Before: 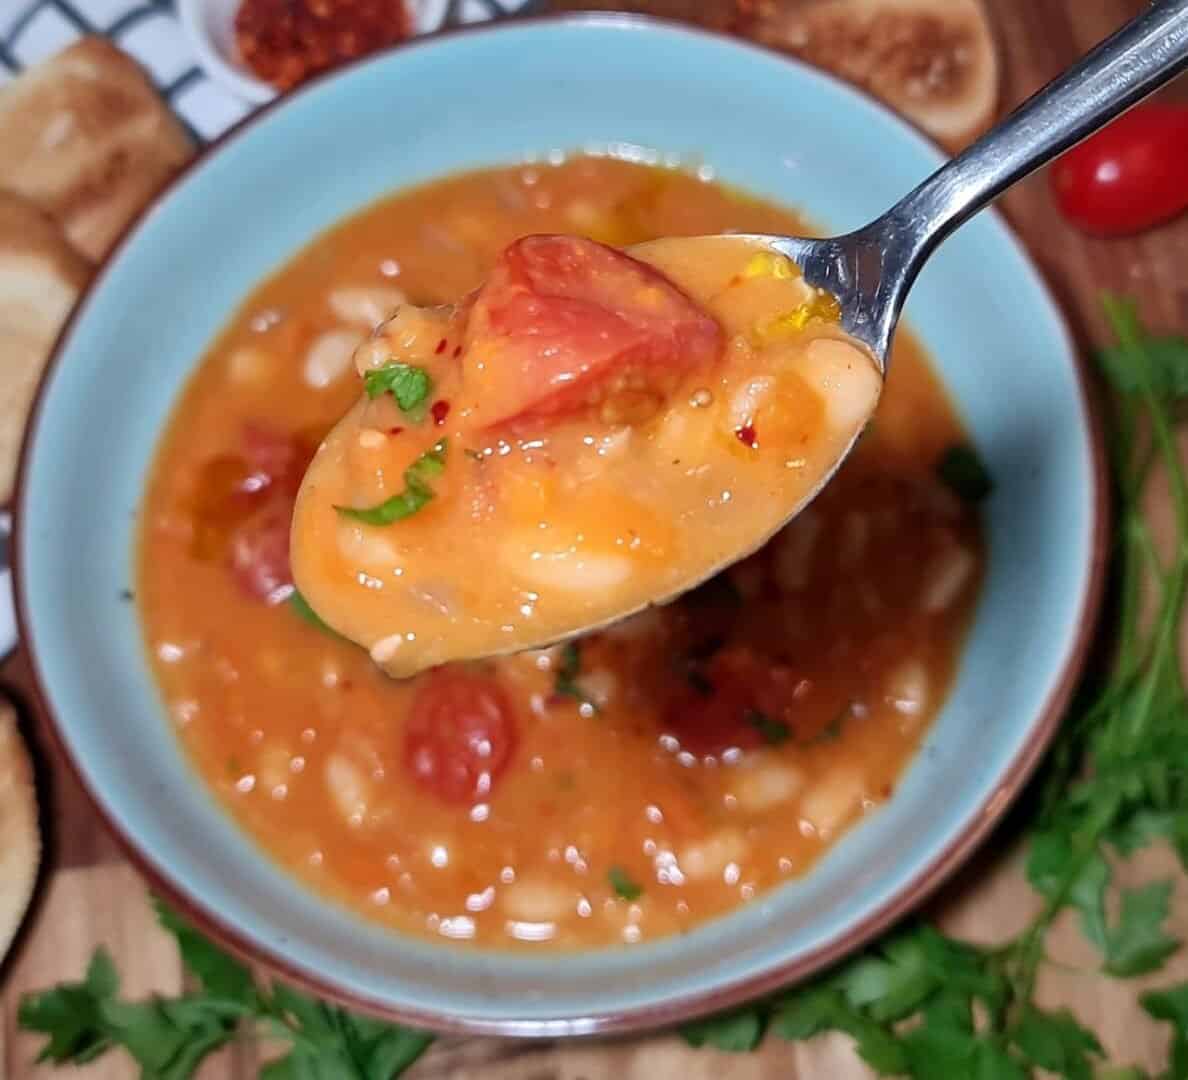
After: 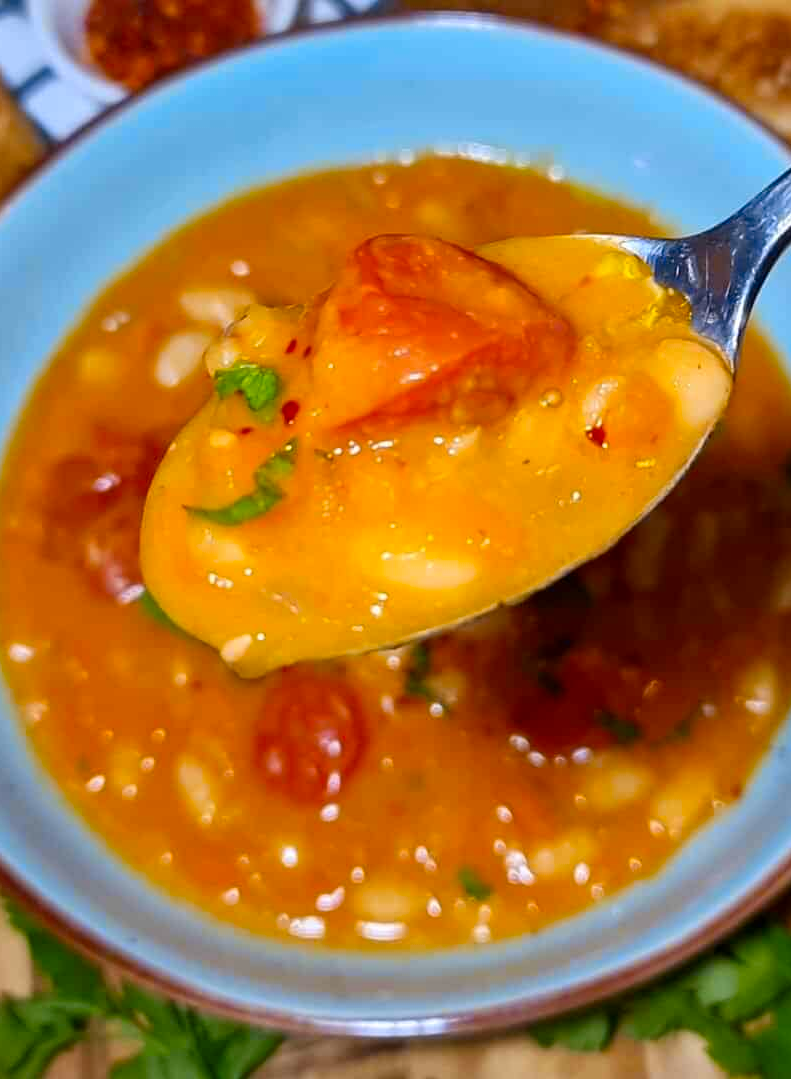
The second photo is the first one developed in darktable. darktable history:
crop and rotate: left 12.673%, right 20.66%
color contrast: green-magenta contrast 1.12, blue-yellow contrast 1.95, unbound 0
